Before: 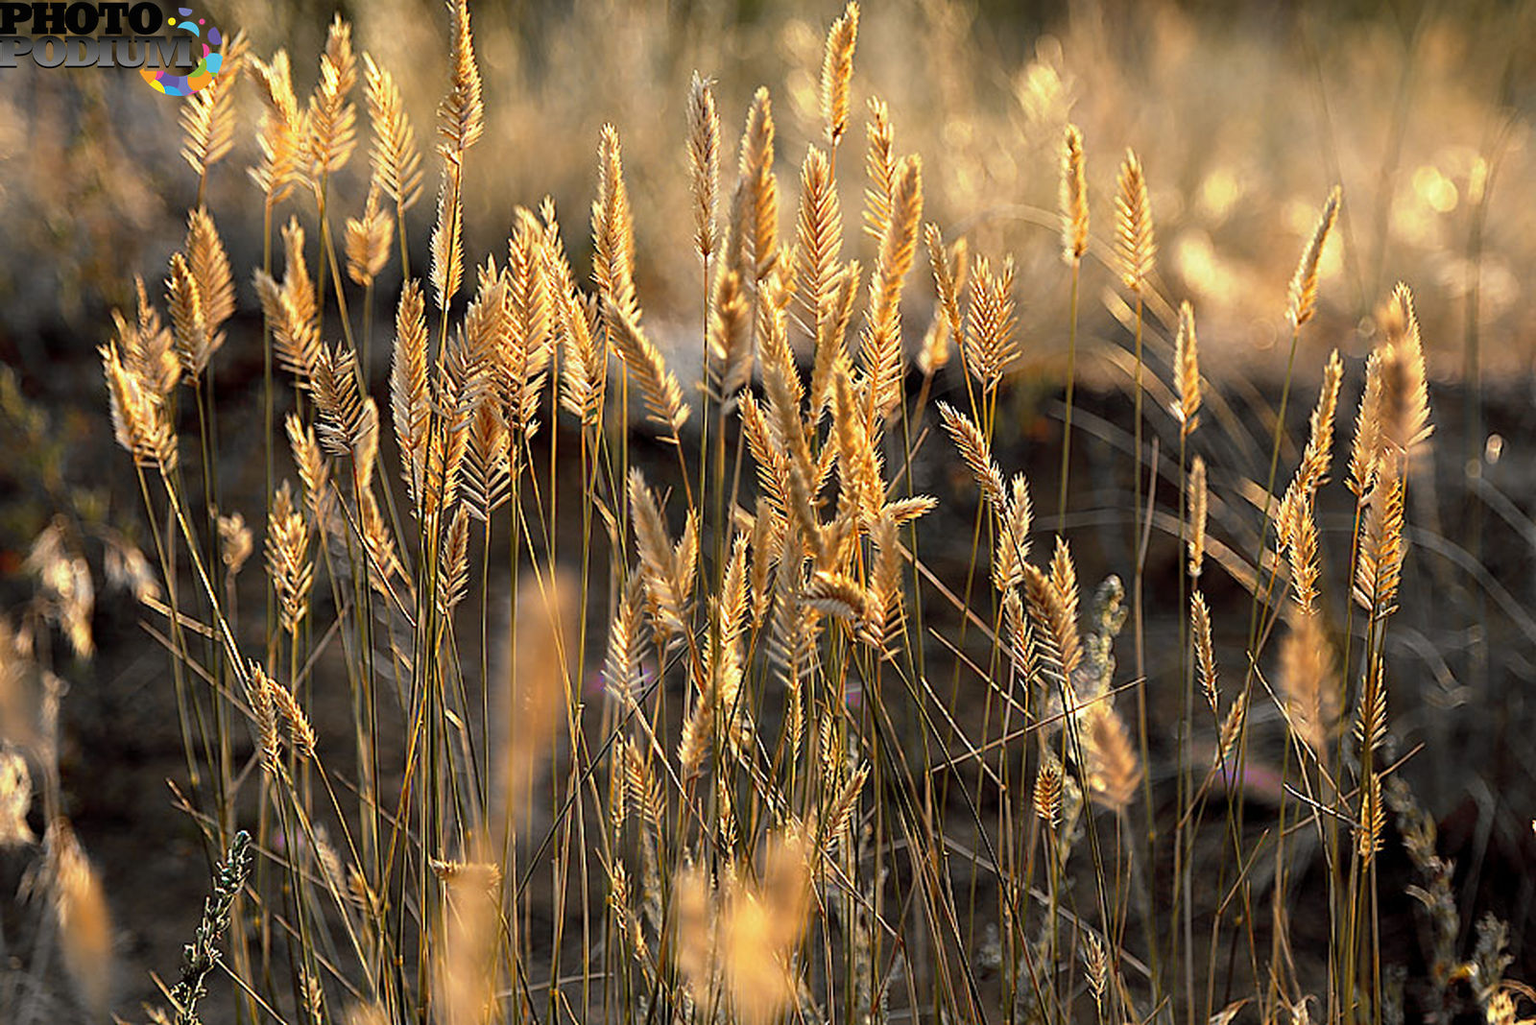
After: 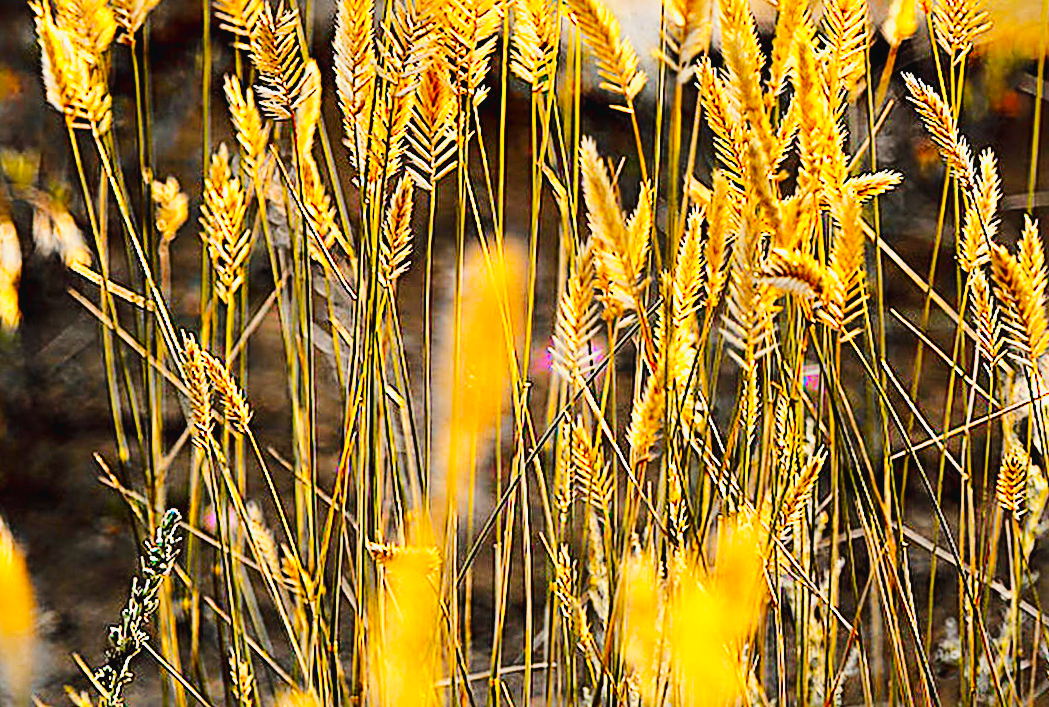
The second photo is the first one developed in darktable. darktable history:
sharpen: radius 3.996
tone equalizer: -7 EV 0.194 EV, -6 EV 0.091 EV, -5 EV 0.112 EV, -4 EV 0.074 EV, -2 EV -0.028 EV, -1 EV -0.039 EV, +0 EV -0.041 EV, edges refinement/feathering 500, mask exposure compensation -1.25 EV, preserve details no
exposure: compensate highlight preservation false
color balance rgb: linear chroma grading › global chroma 20.082%, perceptual saturation grading › global saturation 25.613%, contrast -10.584%
base curve: curves: ch0 [(0, 0.003) (0.001, 0.002) (0.006, 0.004) (0.02, 0.022) (0.048, 0.086) (0.094, 0.234) (0.162, 0.431) (0.258, 0.629) (0.385, 0.8) (0.548, 0.918) (0.751, 0.988) (1, 1)], preserve colors none
tone curve: curves: ch0 [(0, 0.011) (0.139, 0.106) (0.295, 0.271) (0.499, 0.523) (0.739, 0.782) (0.857, 0.879) (1, 0.967)]; ch1 [(0, 0) (0.272, 0.249) (0.39, 0.379) (0.469, 0.456) (0.495, 0.497) (0.524, 0.53) (0.588, 0.62) (0.725, 0.779) (1, 1)]; ch2 [(0, 0) (0.125, 0.089) (0.35, 0.317) (0.437, 0.42) (0.502, 0.499) (0.533, 0.553) (0.599, 0.638) (1, 1)], color space Lab, linked channels
shadows and highlights: shadows 32.01, highlights -32.15, soften with gaussian
crop and rotate: angle -0.896°, left 3.687%, top 32.209%, right 29.194%
